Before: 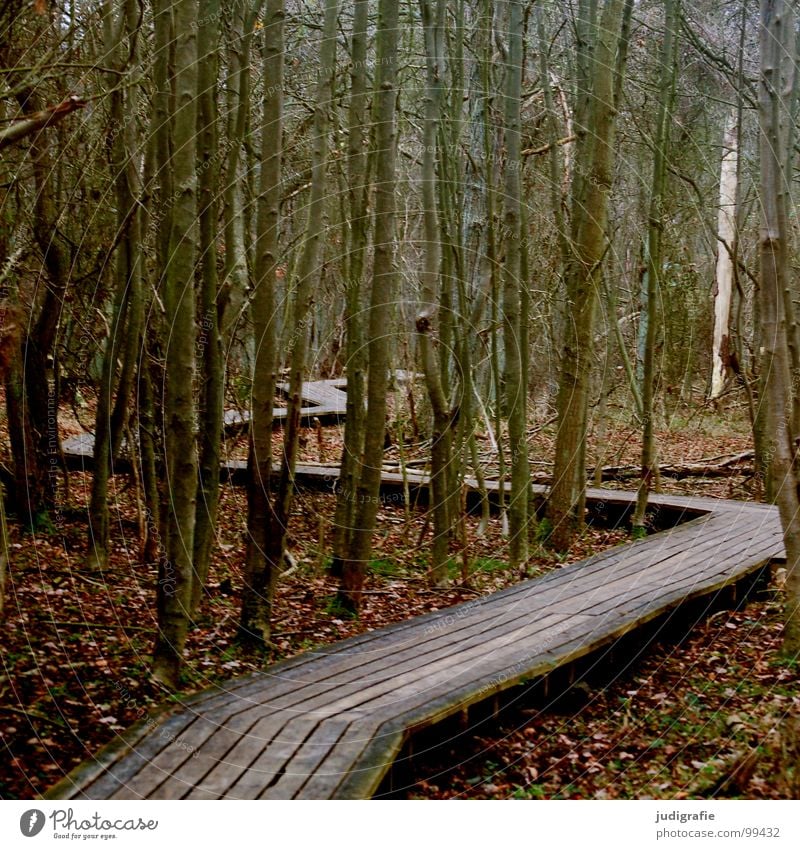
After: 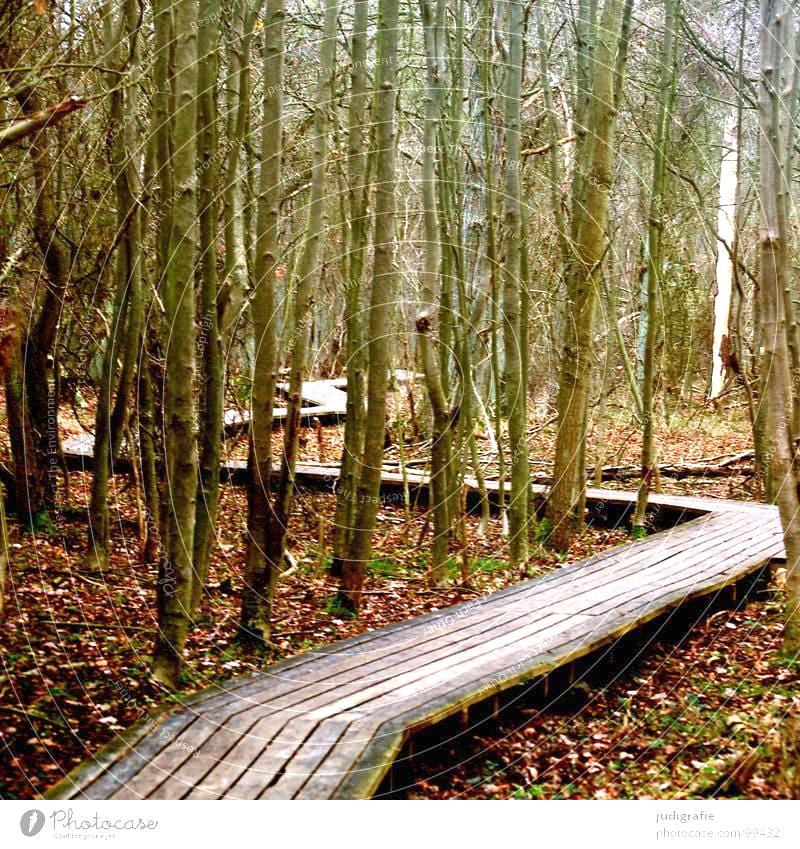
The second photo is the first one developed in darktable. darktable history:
color balance rgb: highlights gain › chroma 0.292%, highlights gain › hue 332.24°, perceptual saturation grading › global saturation 0.826%
exposure: black level correction 0, exposure 1.449 EV, compensate highlight preservation false
